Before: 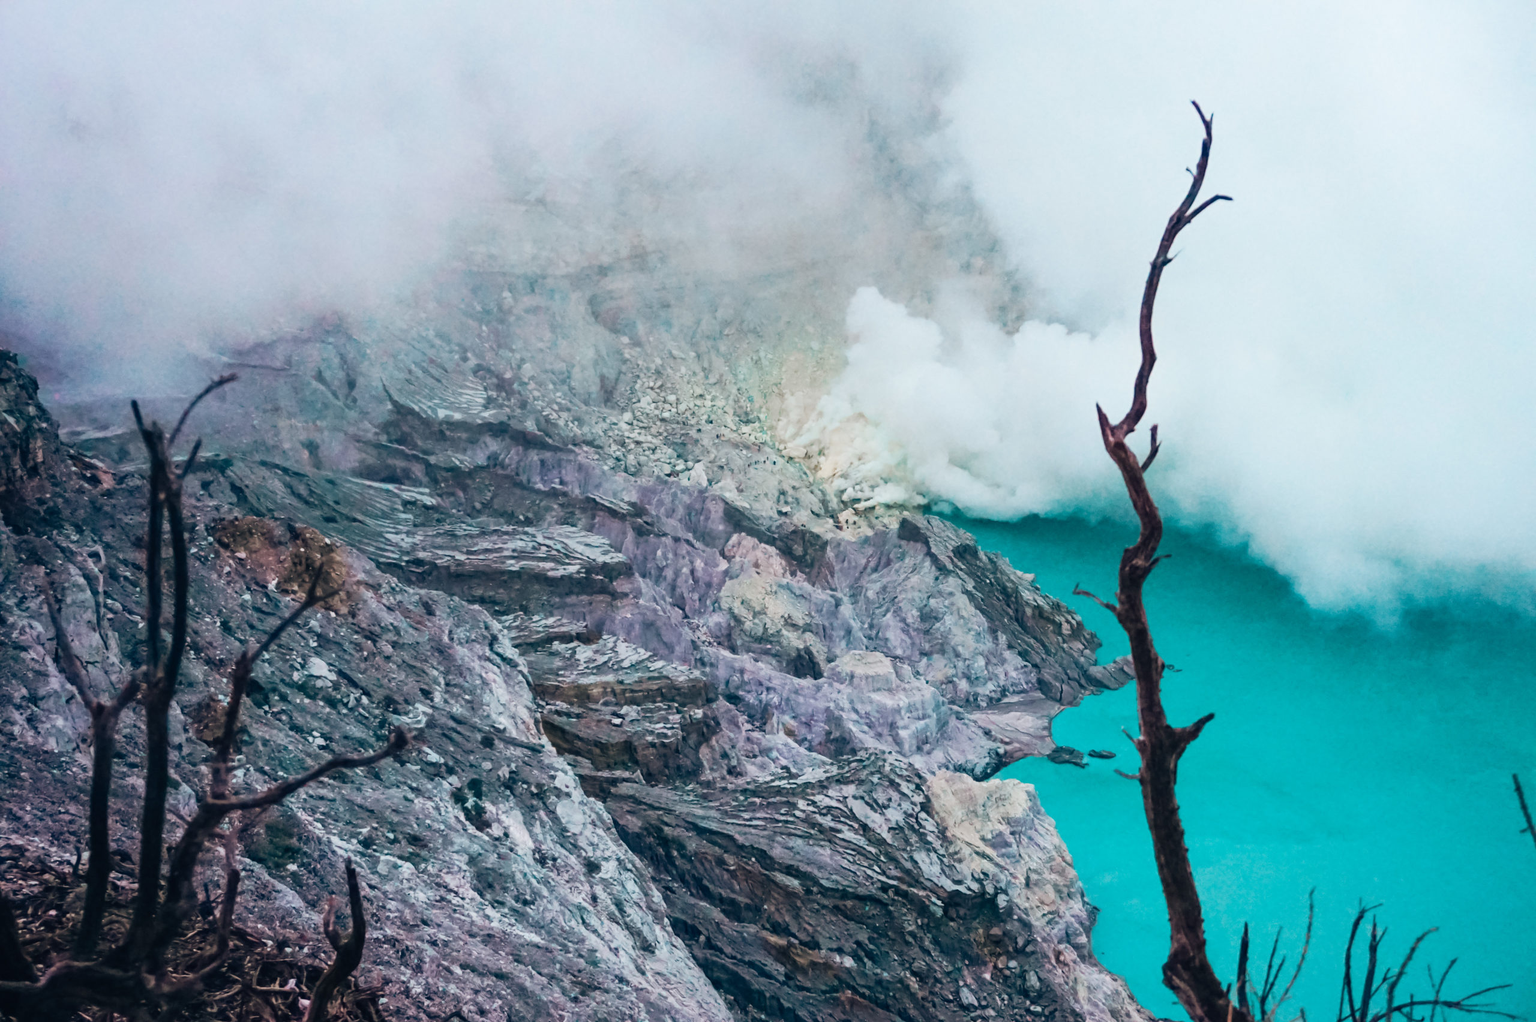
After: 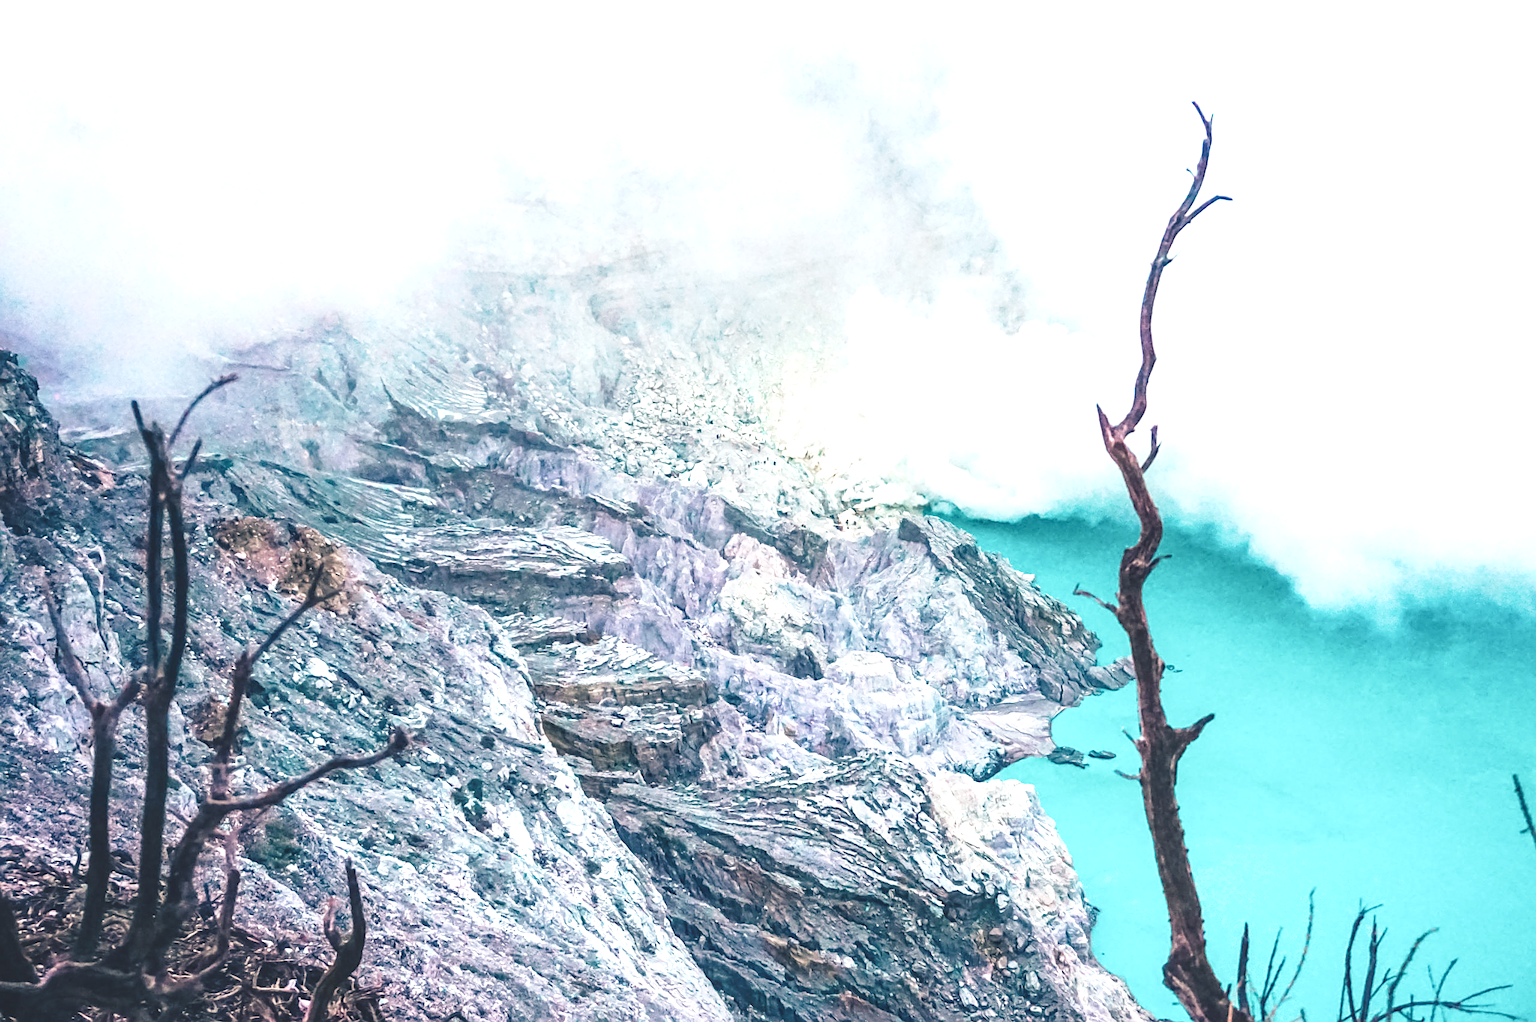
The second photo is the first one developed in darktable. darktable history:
base curve: curves: ch0 [(0, 0) (0.204, 0.334) (0.55, 0.733) (1, 1)], preserve colors none
exposure: black level correction -0.005, exposure 1.006 EV, compensate highlight preservation false
sharpen: amount 0.495
local contrast: on, module defaults
